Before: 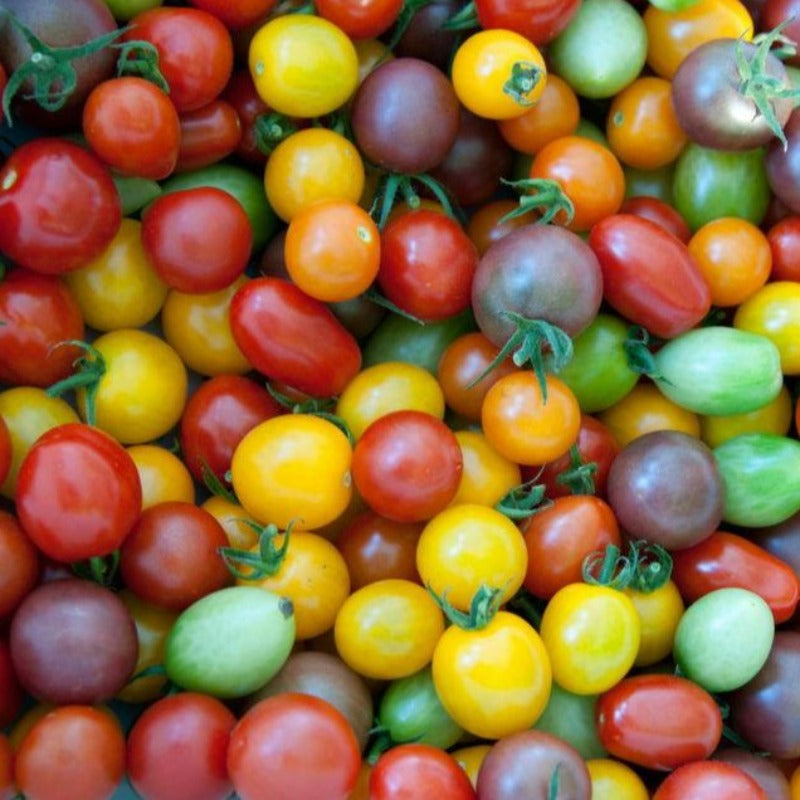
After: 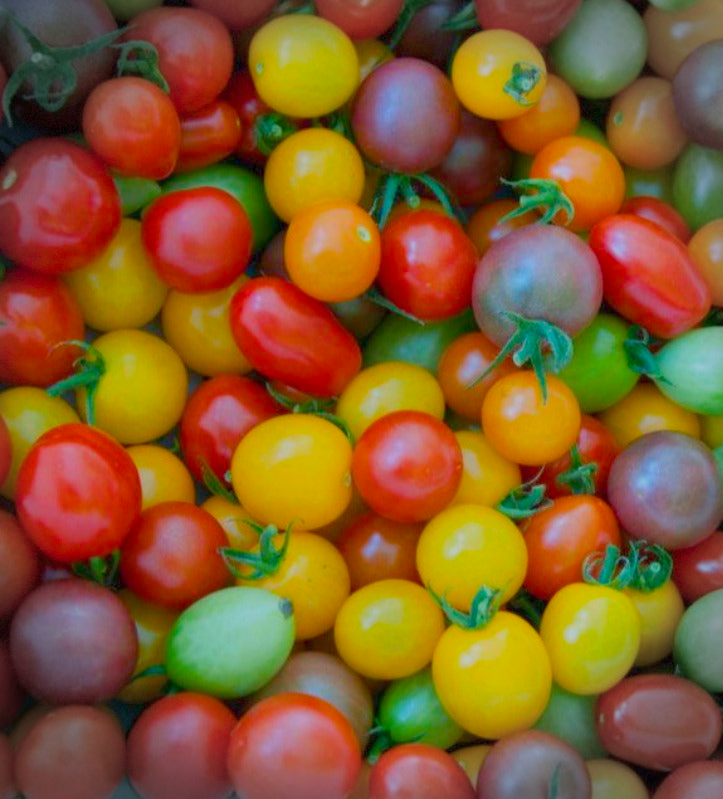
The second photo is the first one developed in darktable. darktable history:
vignetting: fall-off radius 30.9%, dithering 8-bit output
color balance rgb: linear chroma grading › global chroma 15.232%, perceptual saturation grading › global saturation 14.876%, contrast -29.351%
crop: right 9.511%, bottom 0.022%
